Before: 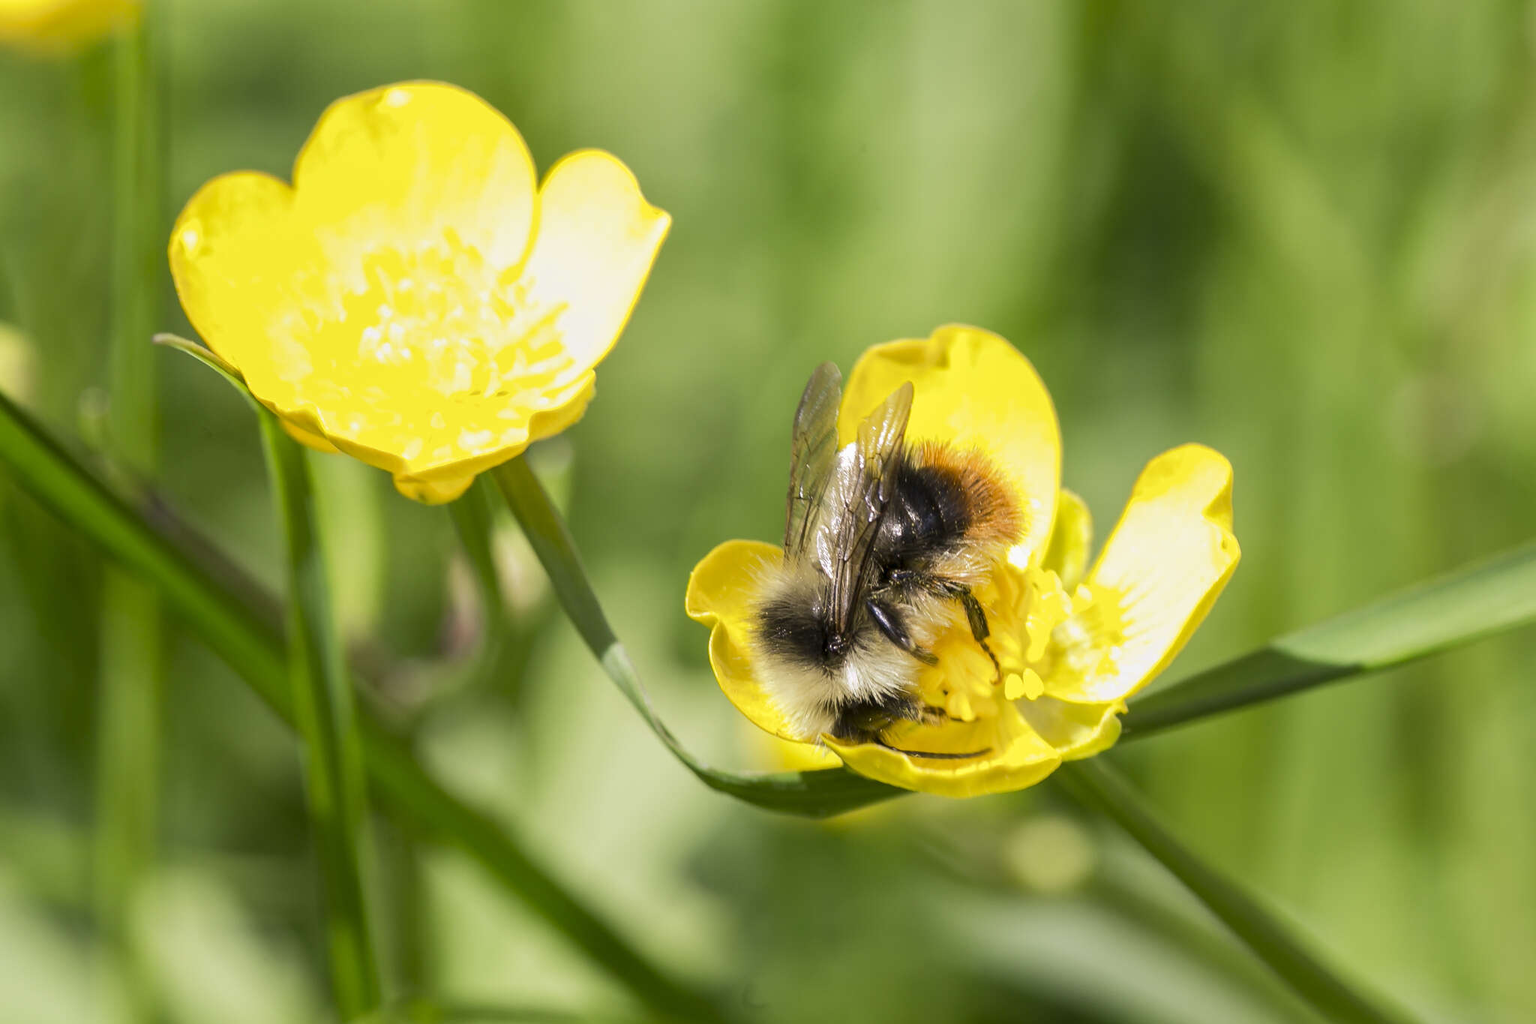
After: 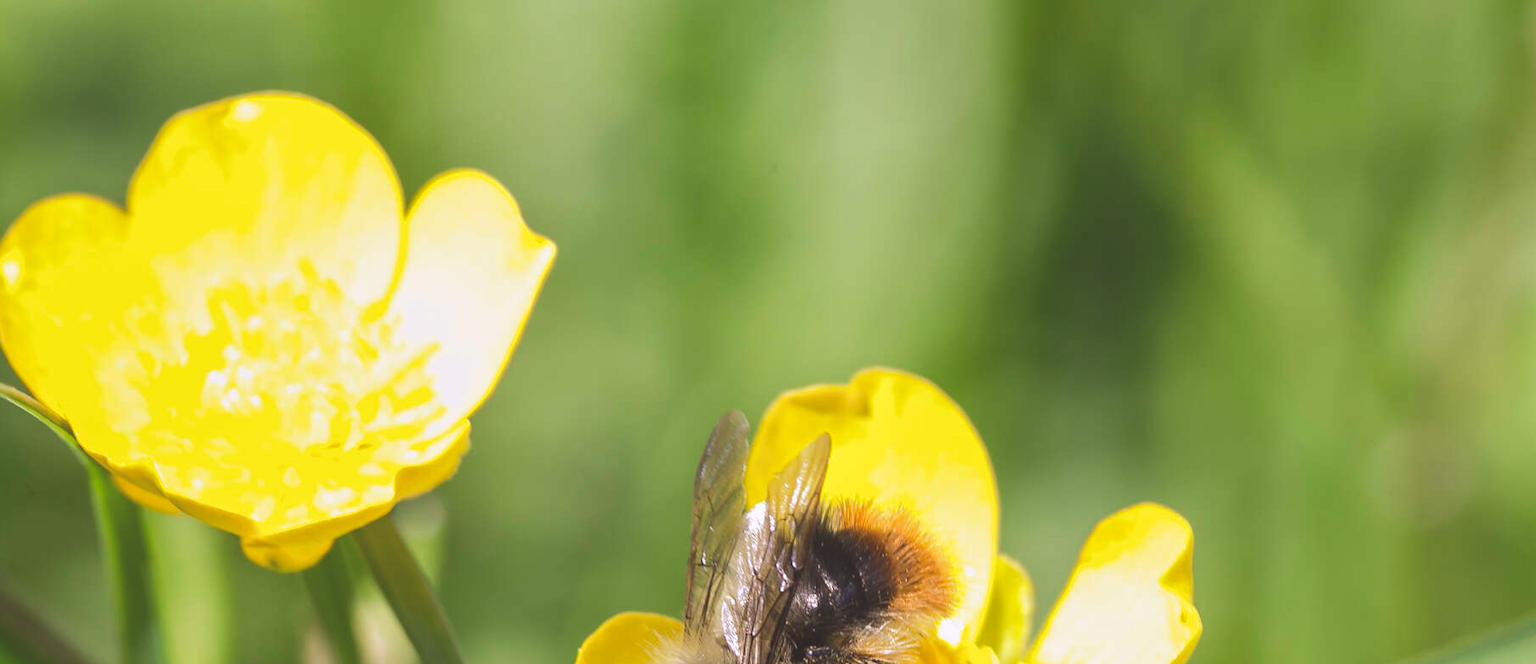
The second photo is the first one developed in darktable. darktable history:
crop and rotate: left 11.812%, bottom 42.776%
white balance: red 1.004, blue 1.096
color correction: highlights a* -0.95, highlights b* 4.5, shadows a* 3.55
exposure: black level correction -0.023, exposure -0.039 EV, compensate highlight preservation false
